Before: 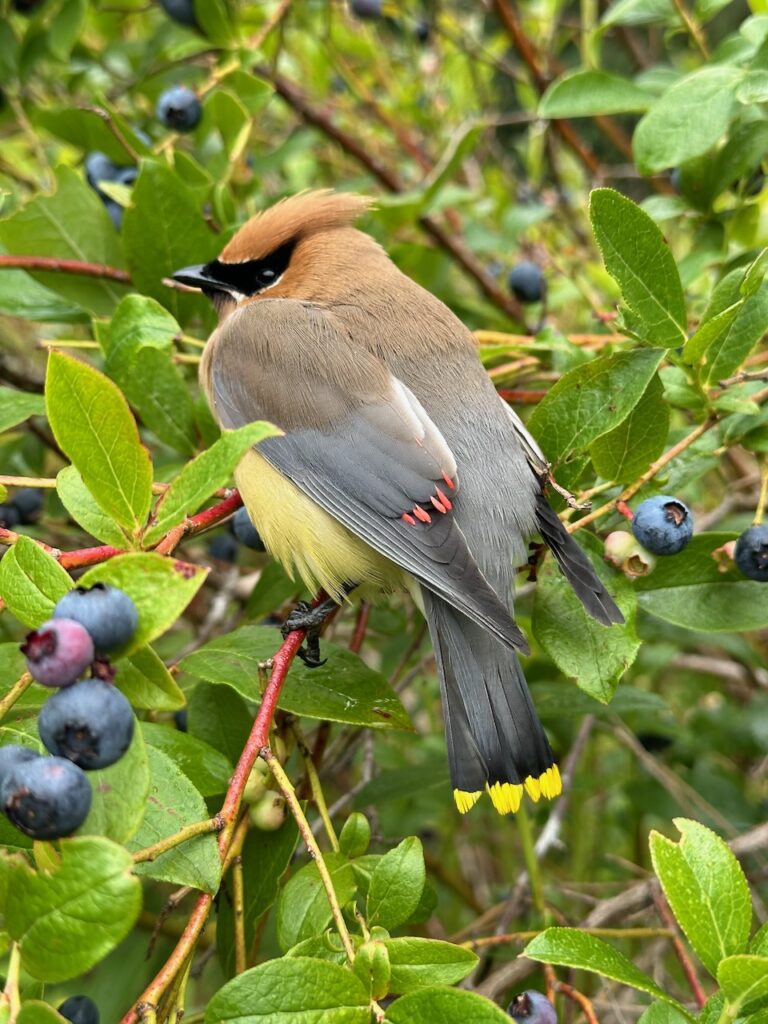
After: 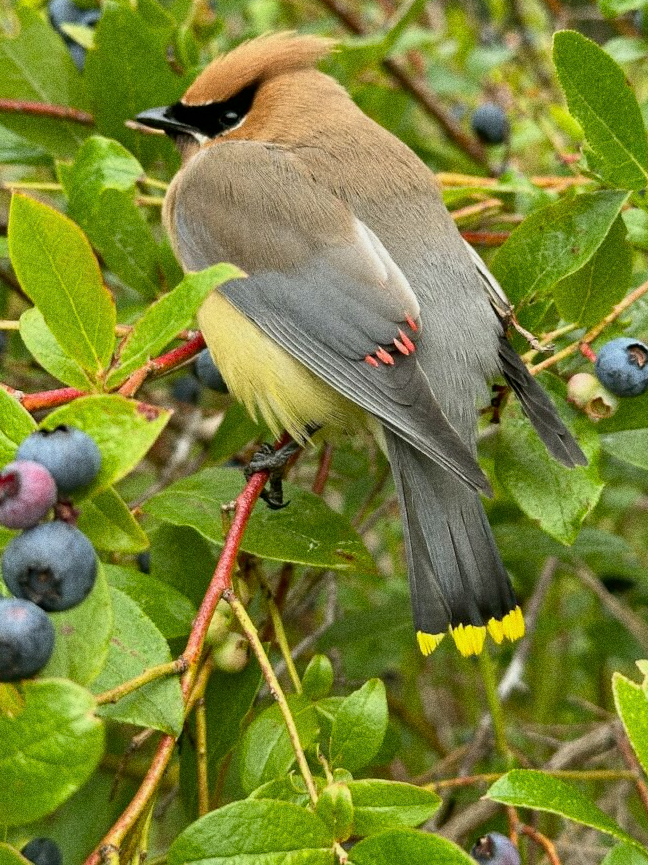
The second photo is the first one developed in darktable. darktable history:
grain: coarseness 0.09 ISO, strength 40%
crop and rotate: left 4.842%, top 15.51%, right 10.668%
color balance: mode lift, gamma, gain (sRGB), lift [1.04, 1, 1, 0.97], gamma [1.01, 1, 1, 0.97], gain [0.96, 1, 1, 0.97]
